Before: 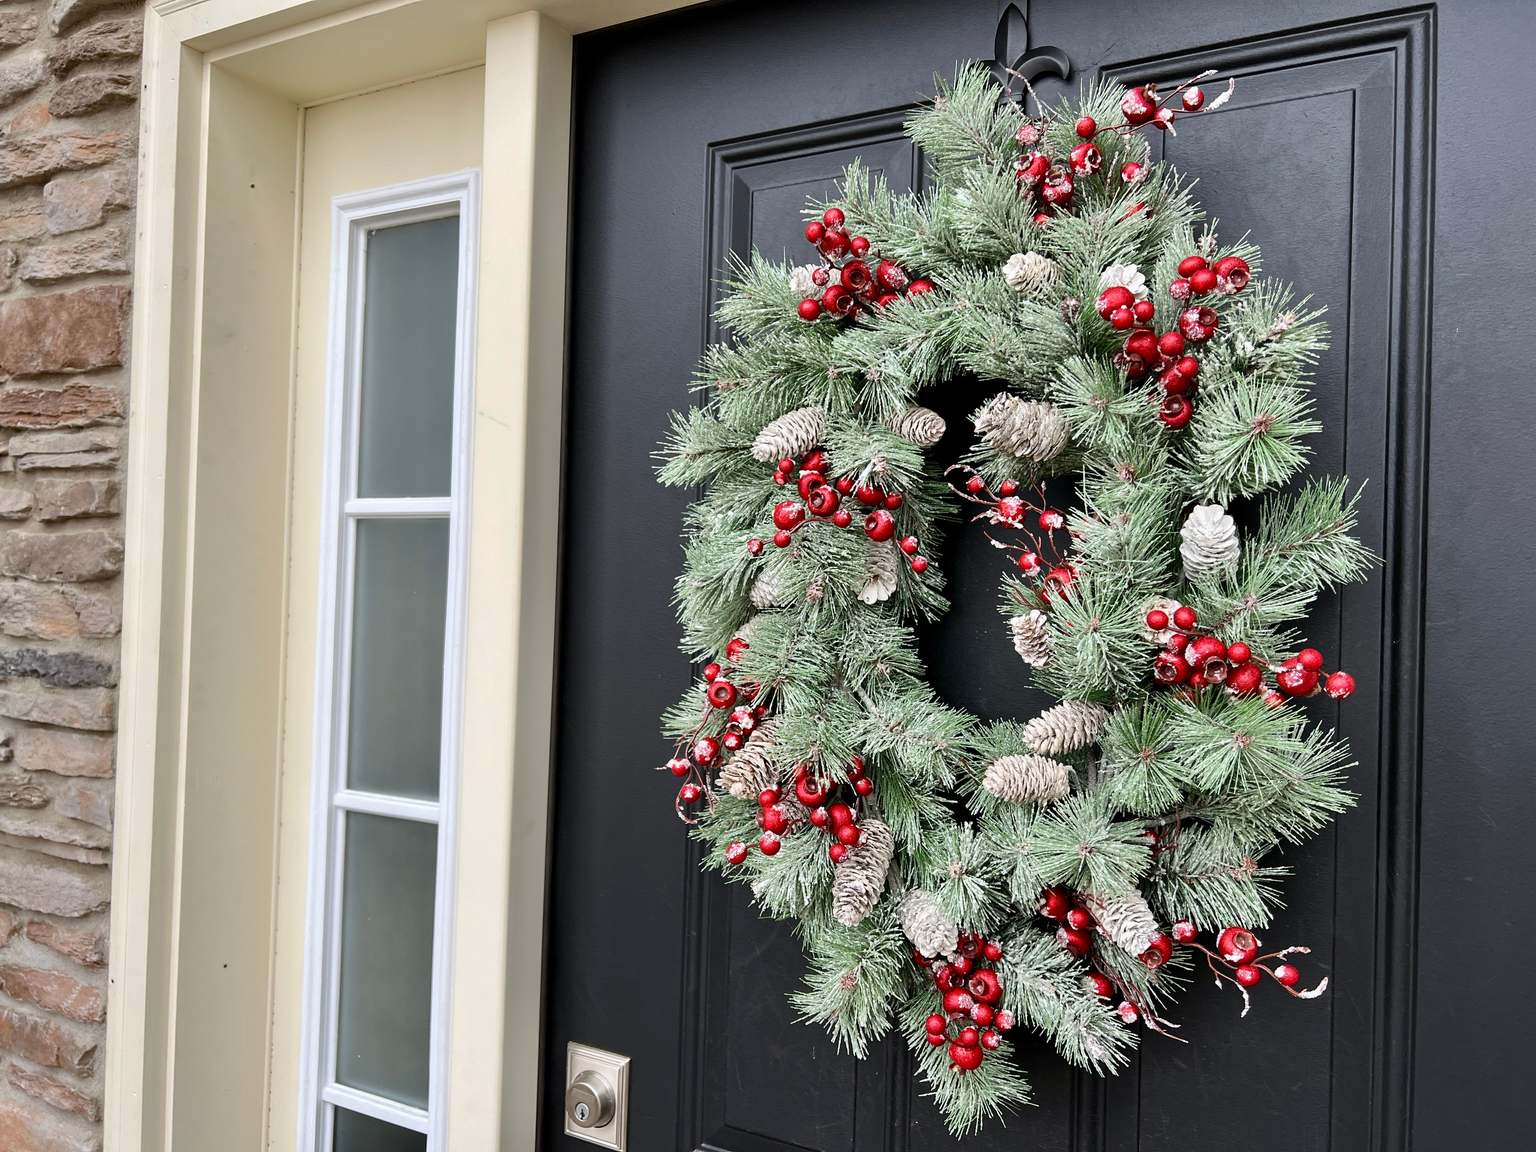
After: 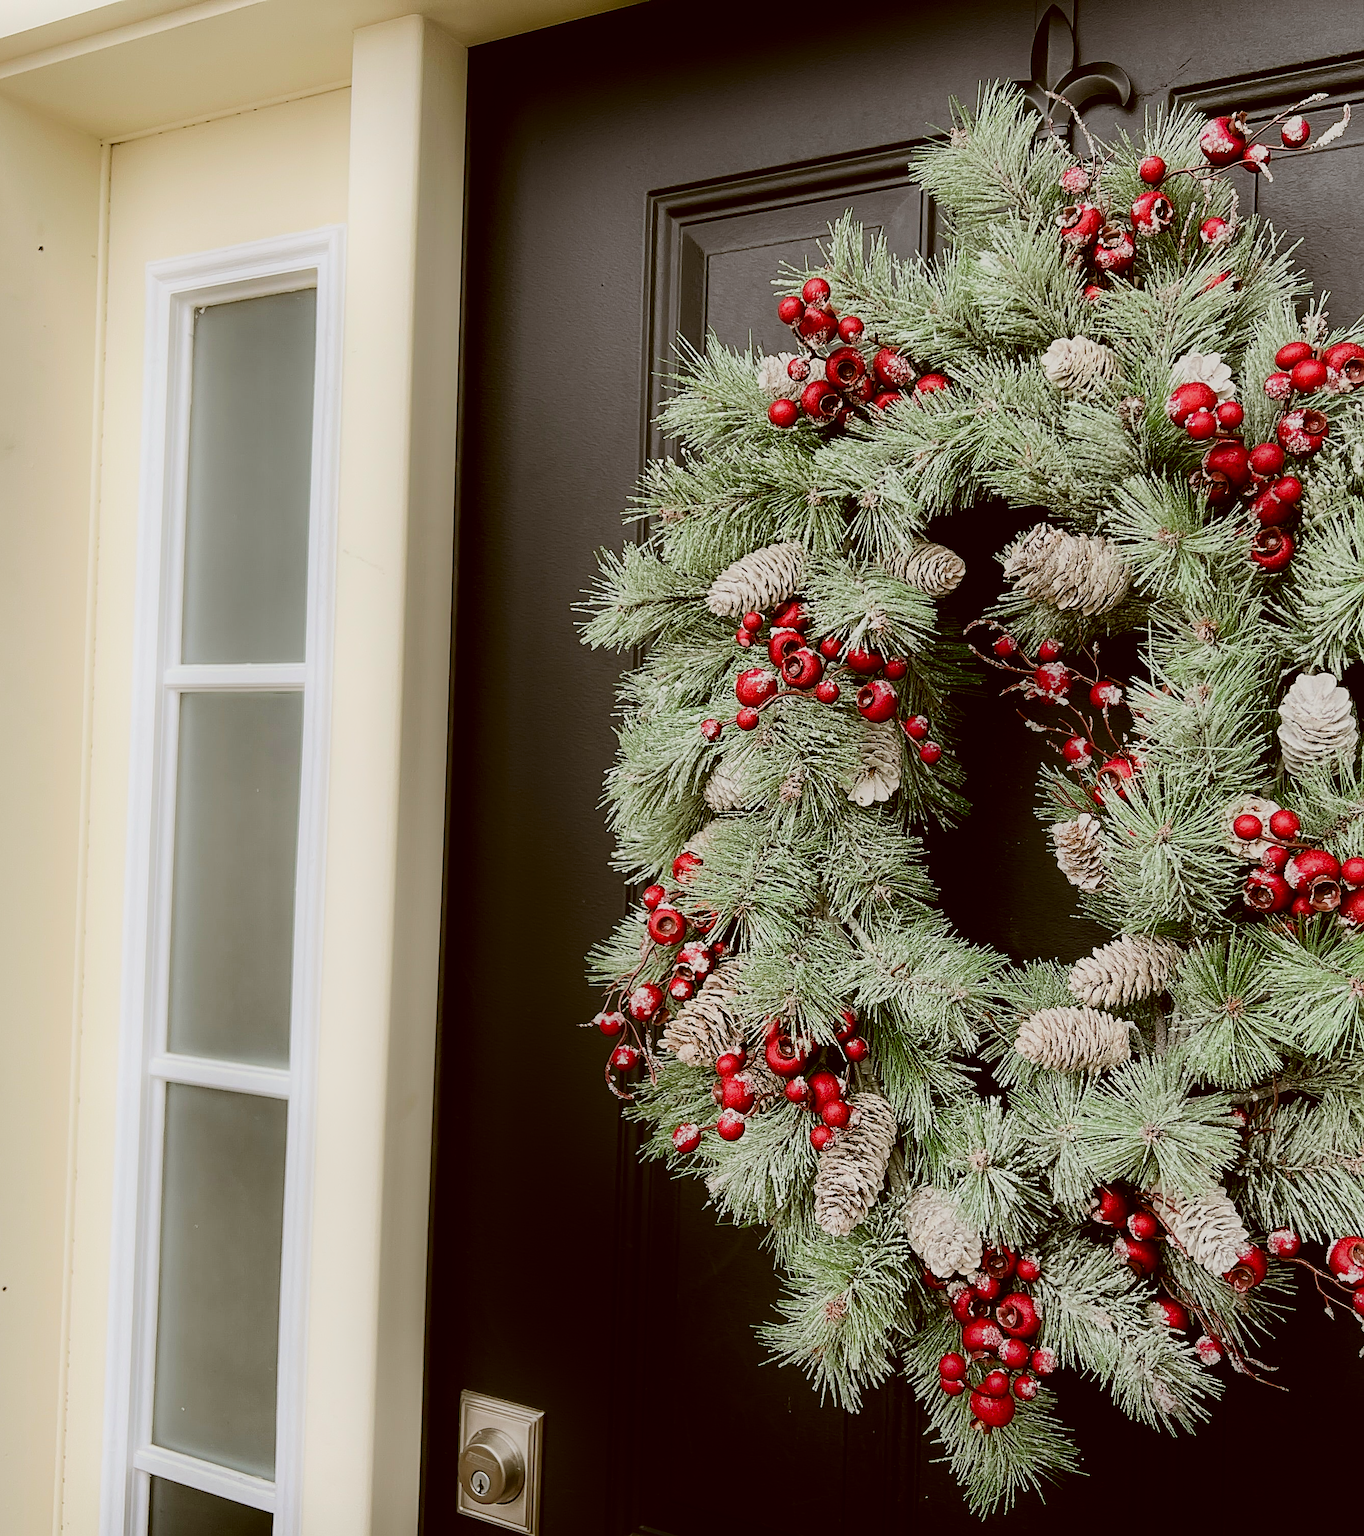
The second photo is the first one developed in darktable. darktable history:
sharpen: on, module defaults
filmic rgb: black relative exposure -7.65 EV, white relative exposure 4.56 EV, threshold 3.02 EV, hardness 3.61, enable highlight reconstruction true
crop and rotate: left 14.46%, right 18.903%
color correction: highlights a* -0.393, highlights b* 0.177, shadows a* 4.99, shadows b* 20.56
shadows and highlights: shadows -89.88, highlights 90.24, highlights color adjustment 46.43%, soften with gaussian
